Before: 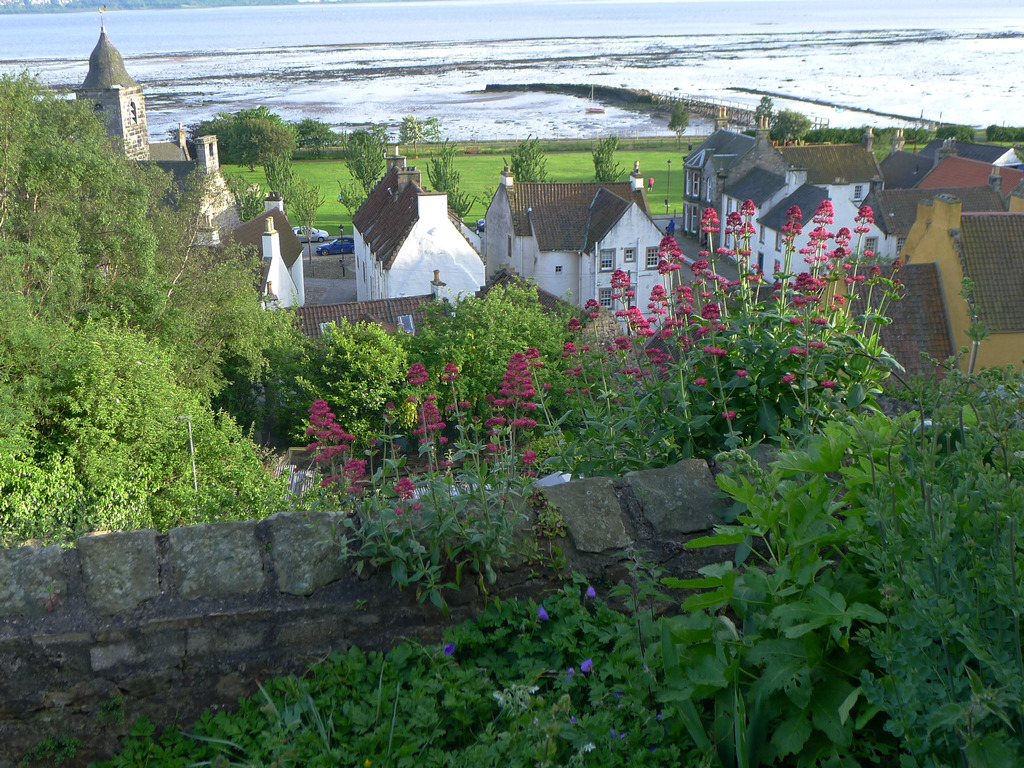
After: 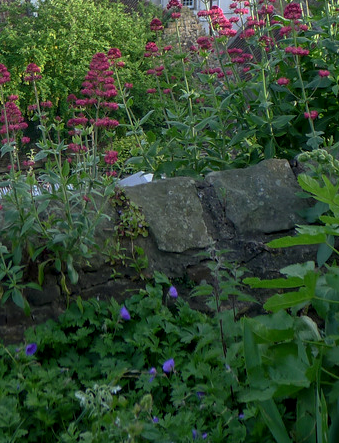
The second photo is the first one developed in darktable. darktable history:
crop: left 40.878%, top 39.176%, right 25.993%, bottom 3.081%
local contrast: on, module defaults
